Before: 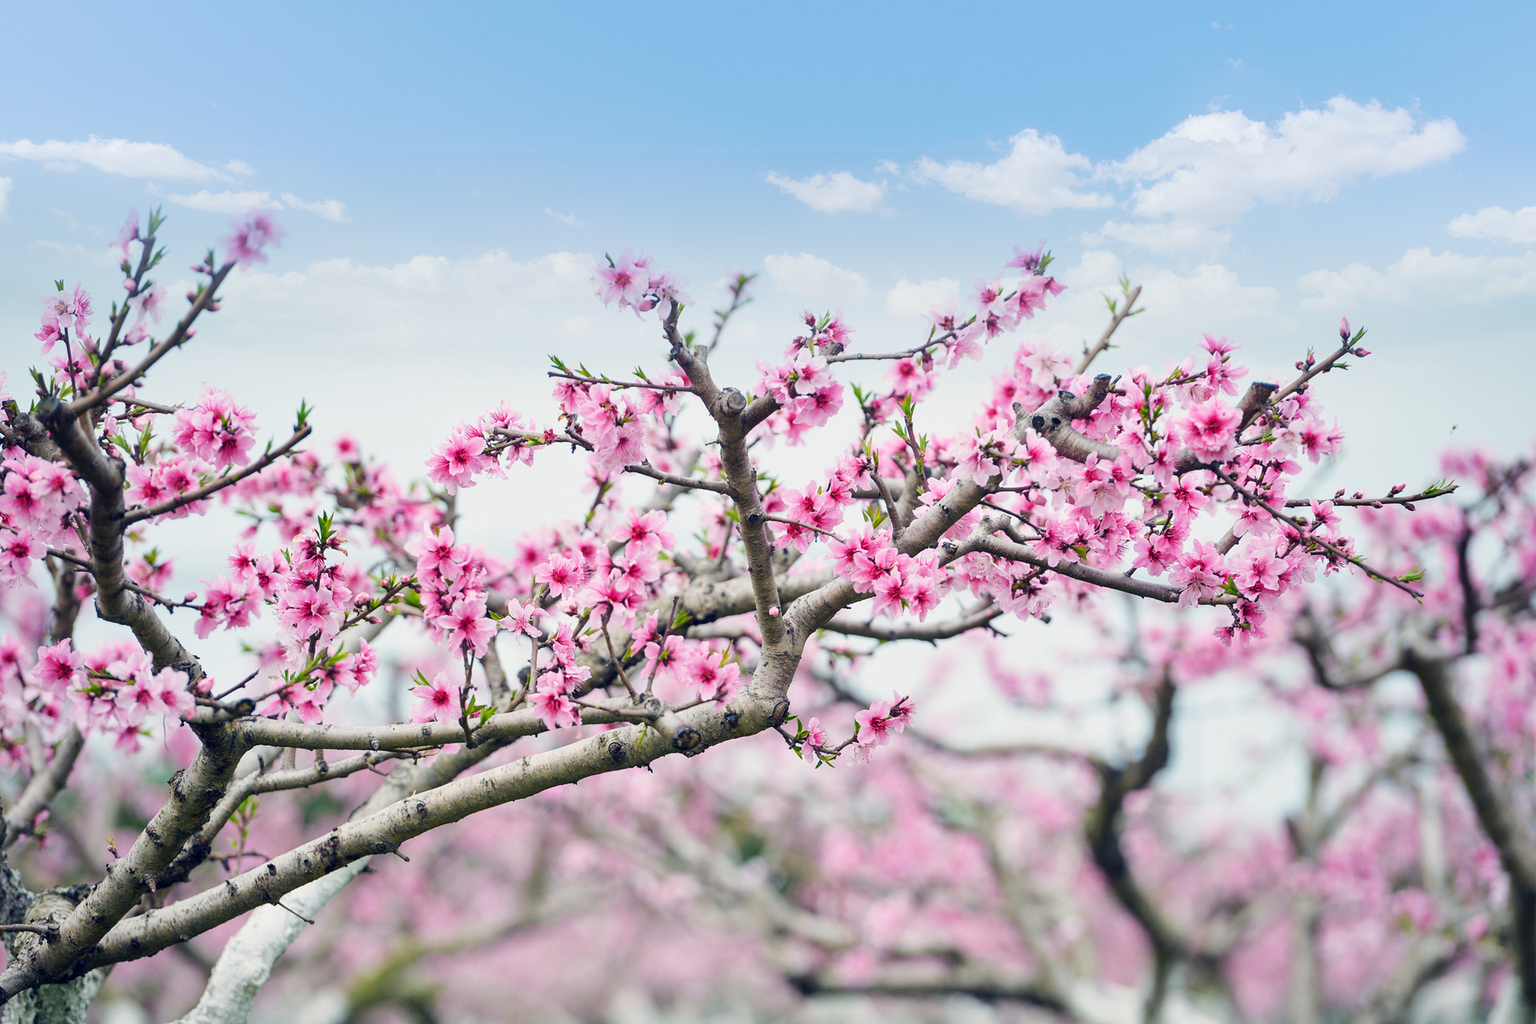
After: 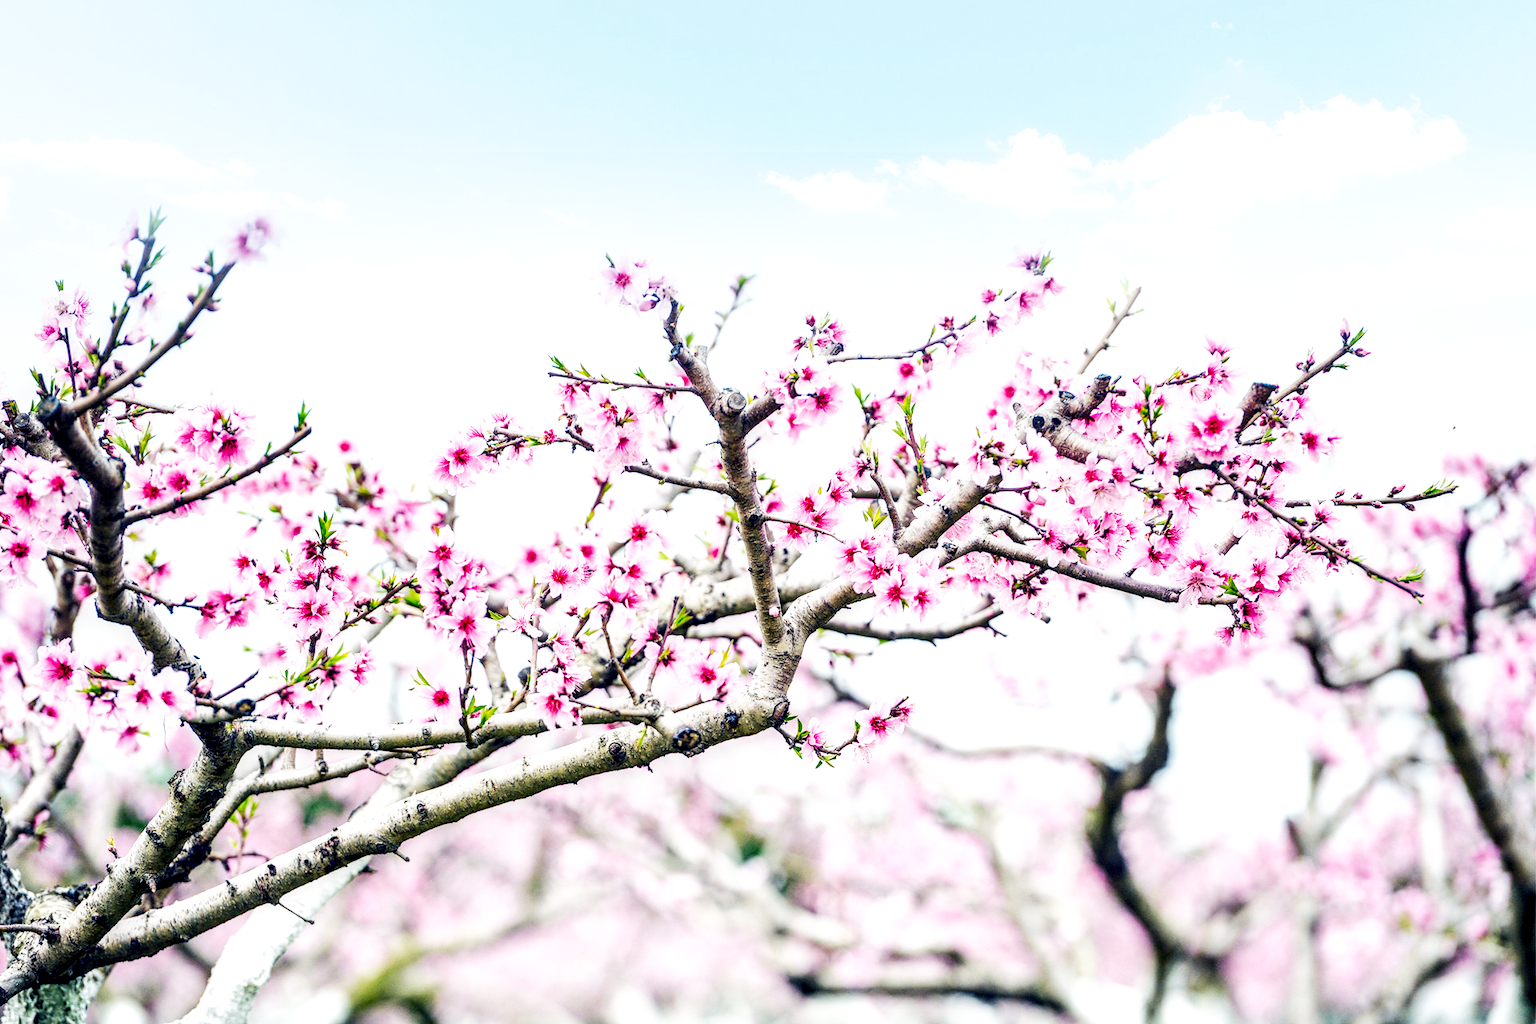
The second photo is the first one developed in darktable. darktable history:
base curve: curves: ch0 [(0, 0) (0.007, 0.004) (0.027, 0.03) (0.046, 0.07) (0.207, 0.54) (0.442, 0.872) (0.673, 0.972) (1, 1)], preserve colors none
local contrast: detail 160%
